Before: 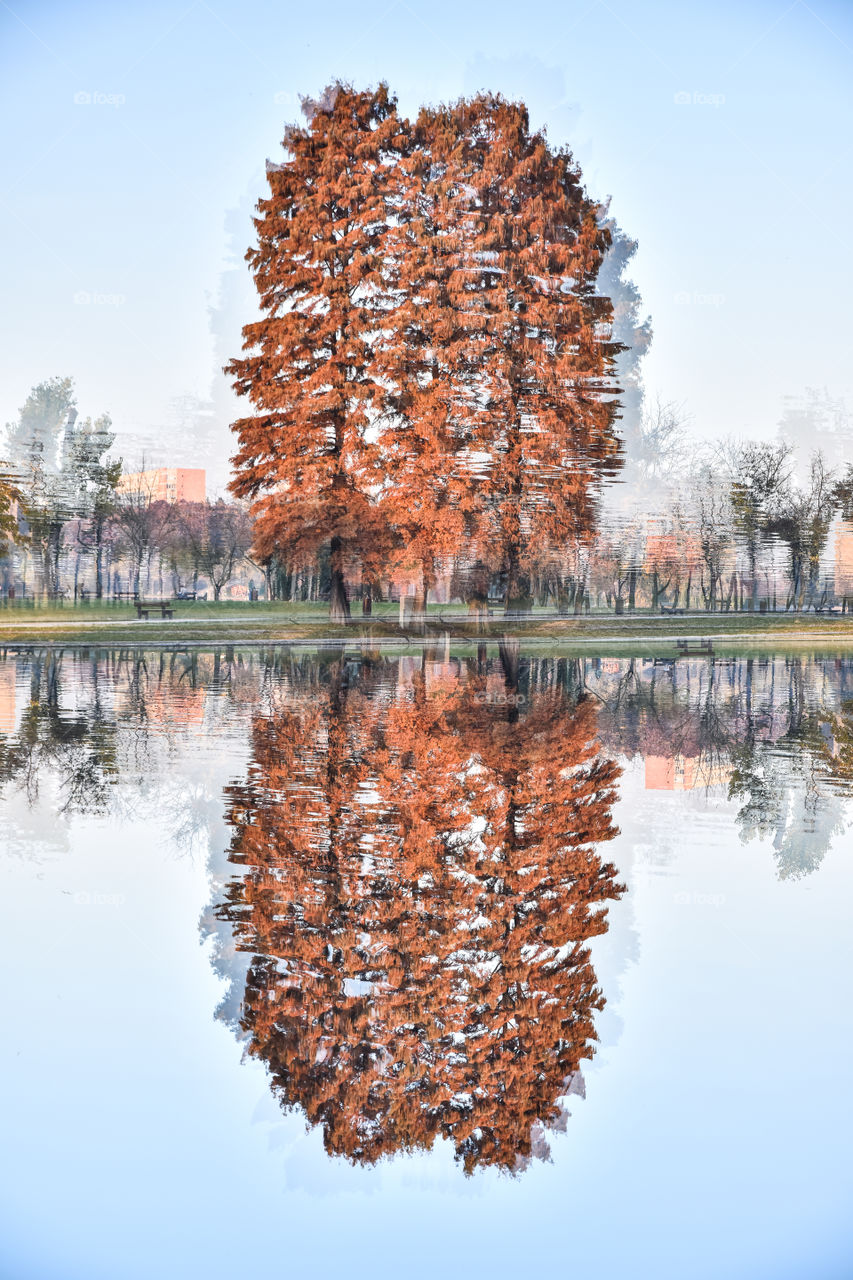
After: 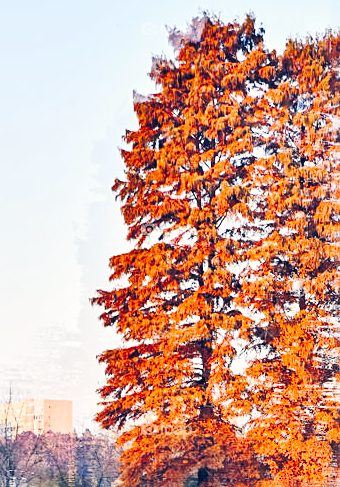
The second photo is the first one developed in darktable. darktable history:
sharpen: on, module defaults
crop: left 15.684%, top 5.45%, right 44.361%, bottom 56.486%
color balance rgb: highlights gain › chroma 2.1%, highlights gain › hue 74.97°, global offset › luminance 0.383%, global offset › chroma 0.216%, global offset › hue 254.6°, perceptual saturation grading › global saturation 37.276%, perceptual saturation grading › shadows 36.175%
tone curve: curves: ch0 [(0, 0.023) (0.103, 0.087) (0.295, 0.297) (0.445, 0.531) (0.553, 0.665) (0.735, 0.843) (0.994, 1)]; ch1 [(0, 0) (0.427, 0.346) (0.456, 0.426) (0.484, 0.483) (0.509, 0.514) (0.535, 0.56) (0.581, 0.632) (0.646, 0.715) (1, 1)]; ch2 [(0, 0) (0.369, 0.388) (0.449, 0.431) (0.501, 0.495) (0.533, 0.518) (0.572, 0.612) (0.677, 0.752) (1, 1)], preserve colors none
